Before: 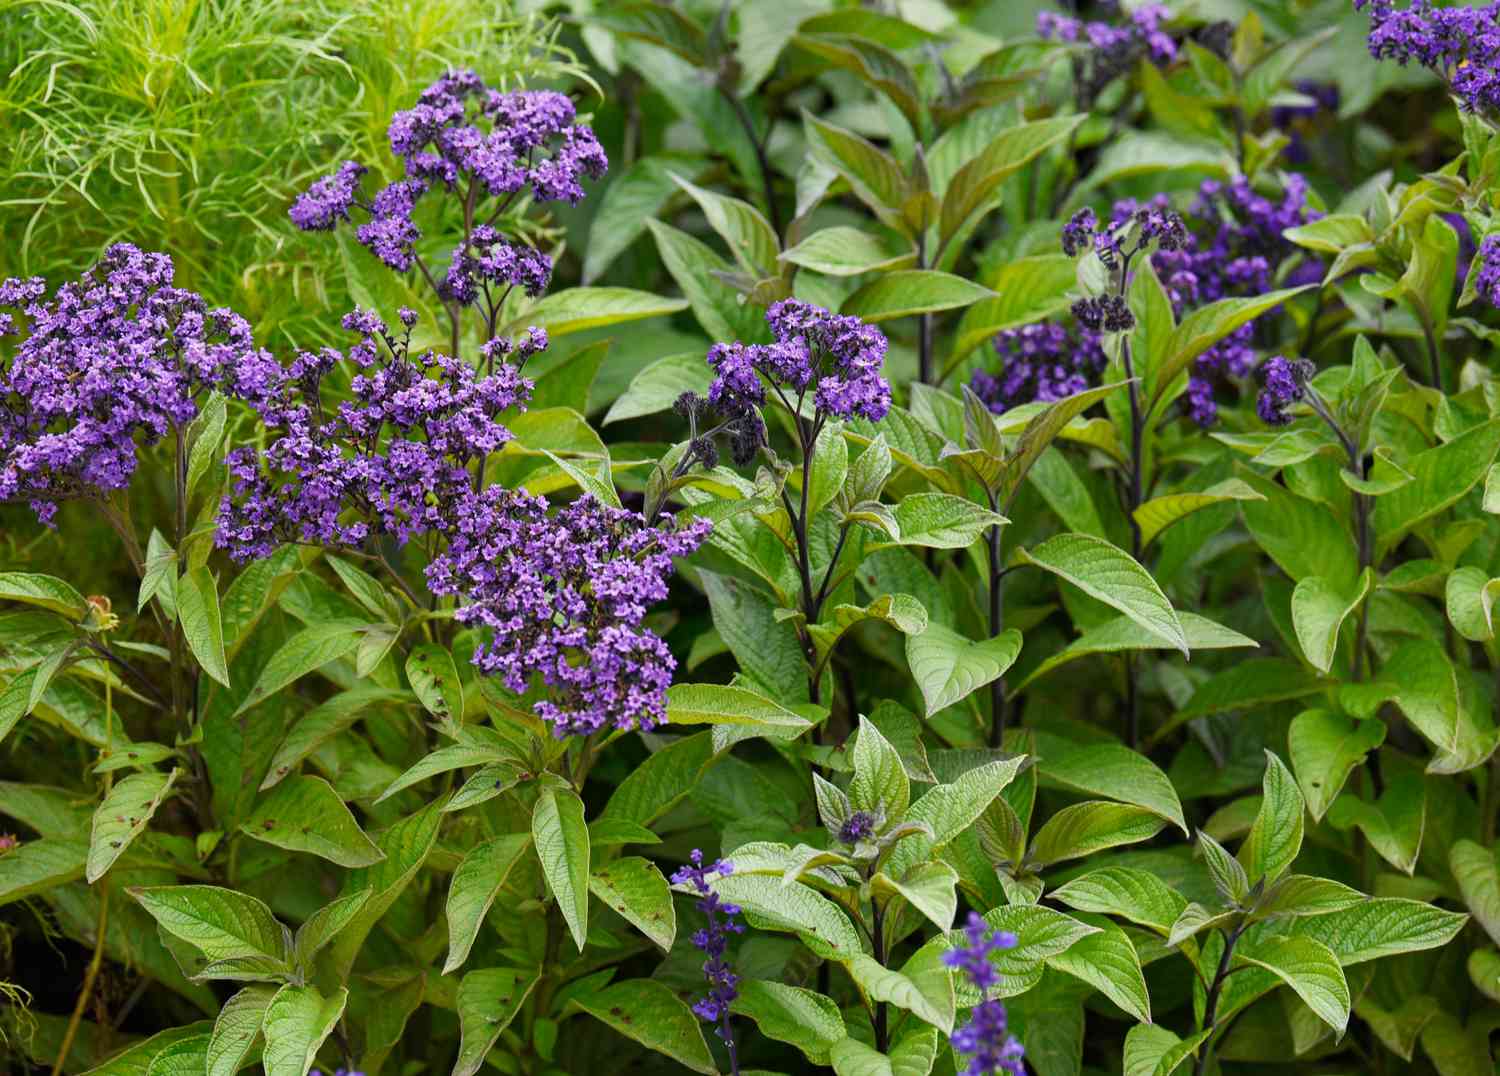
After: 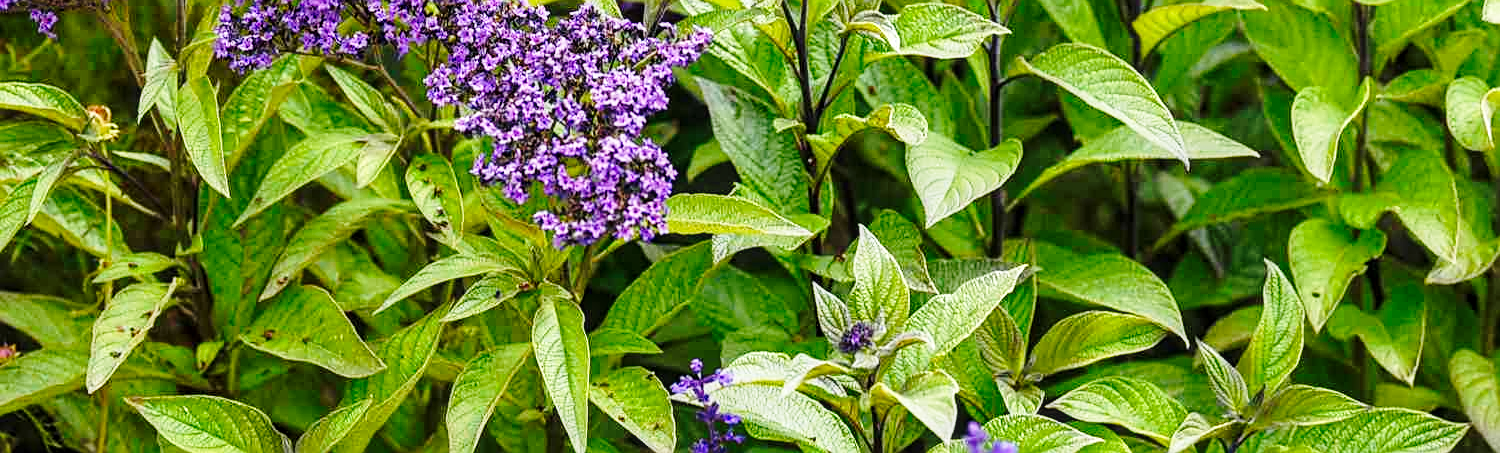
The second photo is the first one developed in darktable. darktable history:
base curve: curves: ch0 [(0, 0) (0.028, 0.03) (0.121, 0.232) (0.46, 0.748) (0.859, 0.968) (1, 1)], preserve colors none
local contrast: on, module defaults
crop: top 45.551%, bottom 12.262%
sharpen: on, module defaults
